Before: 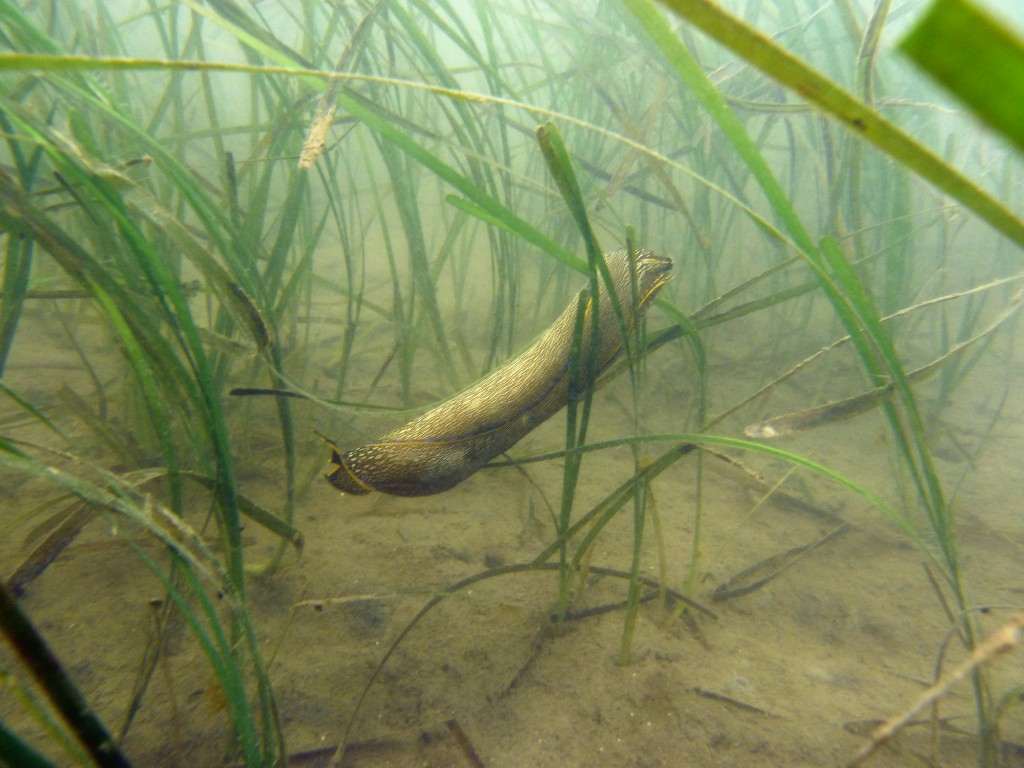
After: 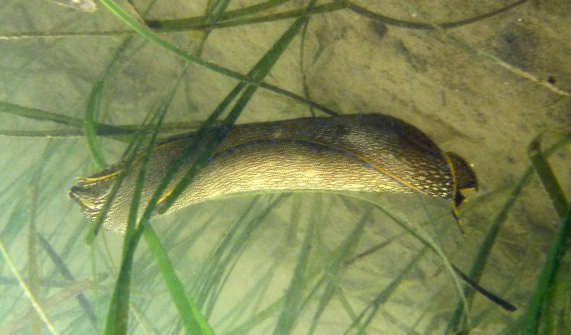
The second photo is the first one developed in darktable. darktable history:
tone equalizer: -8 EV -0.385 EV, -7 EV -0.413 EV, -6 EV -0.315 EV, -5 EV -0.233 EV, -3 EV 0.234 EV, -2 EV 0.347 EV, -1 EV 0.403 EV, +0 EV 0.42 EV, edges refinement/feathering 500, mask exposure compensation -1.57 EV, preserve details no
exposure: black level correction 0.009, exposure 0.015 EV, compensate highlight preservation false
crop and rotate: angle 148.64°, left 9.21%, top 15.564%, right 4.435%, bottom 16.902%
